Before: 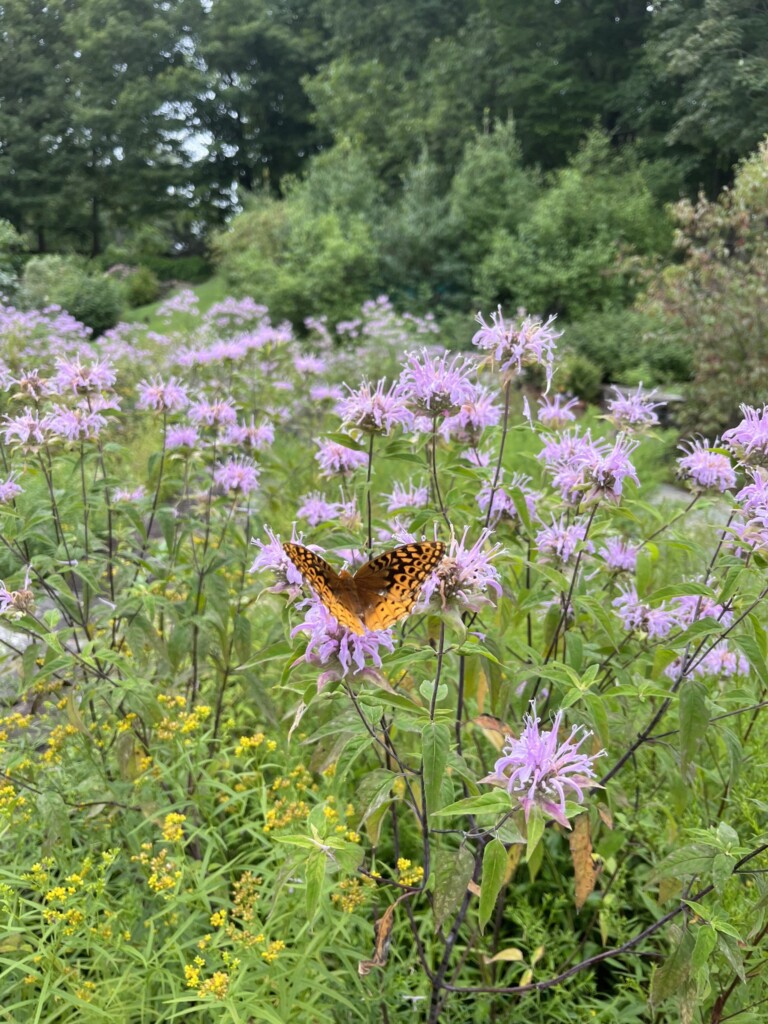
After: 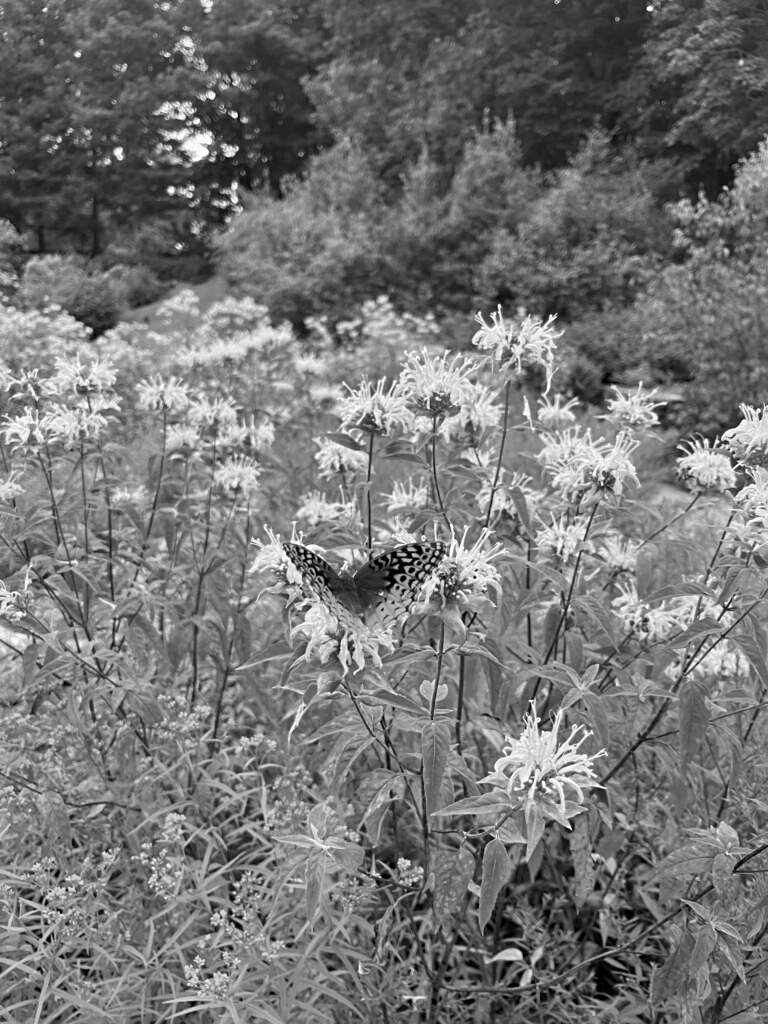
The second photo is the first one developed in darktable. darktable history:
color calibration: output gray [0.22, 0.42, 0.37, 0], illuminant custom, x 0.363, y 0.385, temperature 4520.87 K
sharpen: radius 2.507, amount 0.337
